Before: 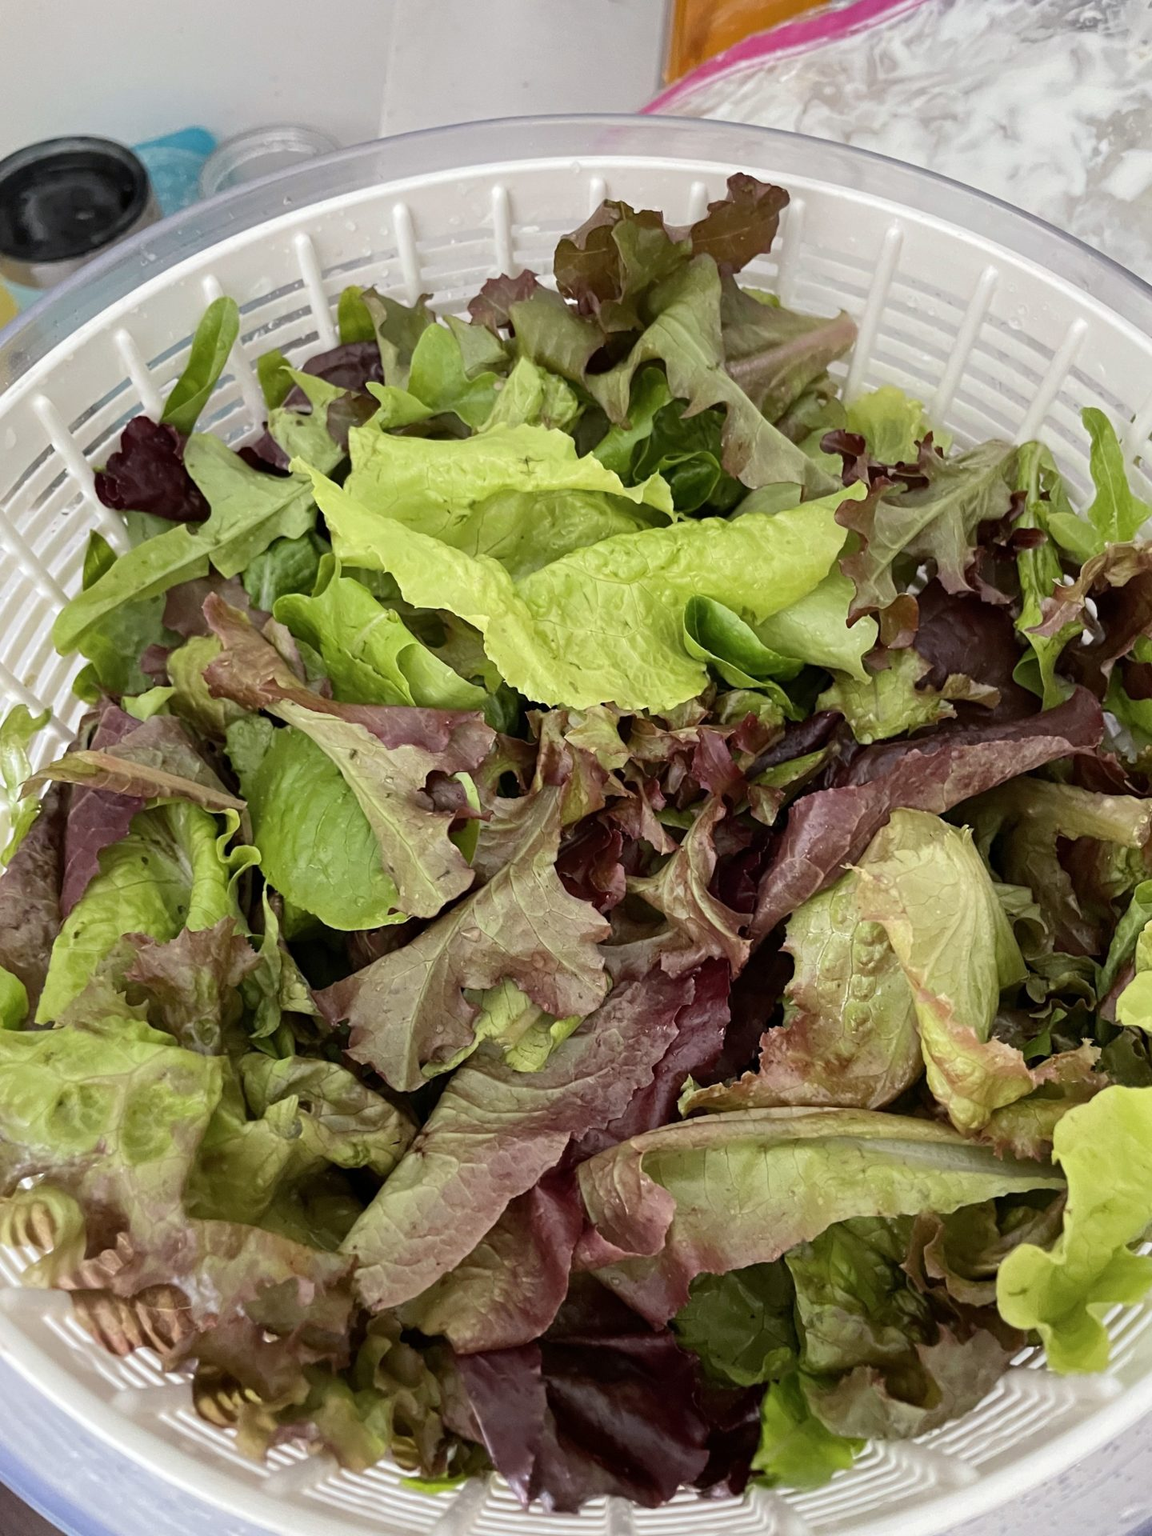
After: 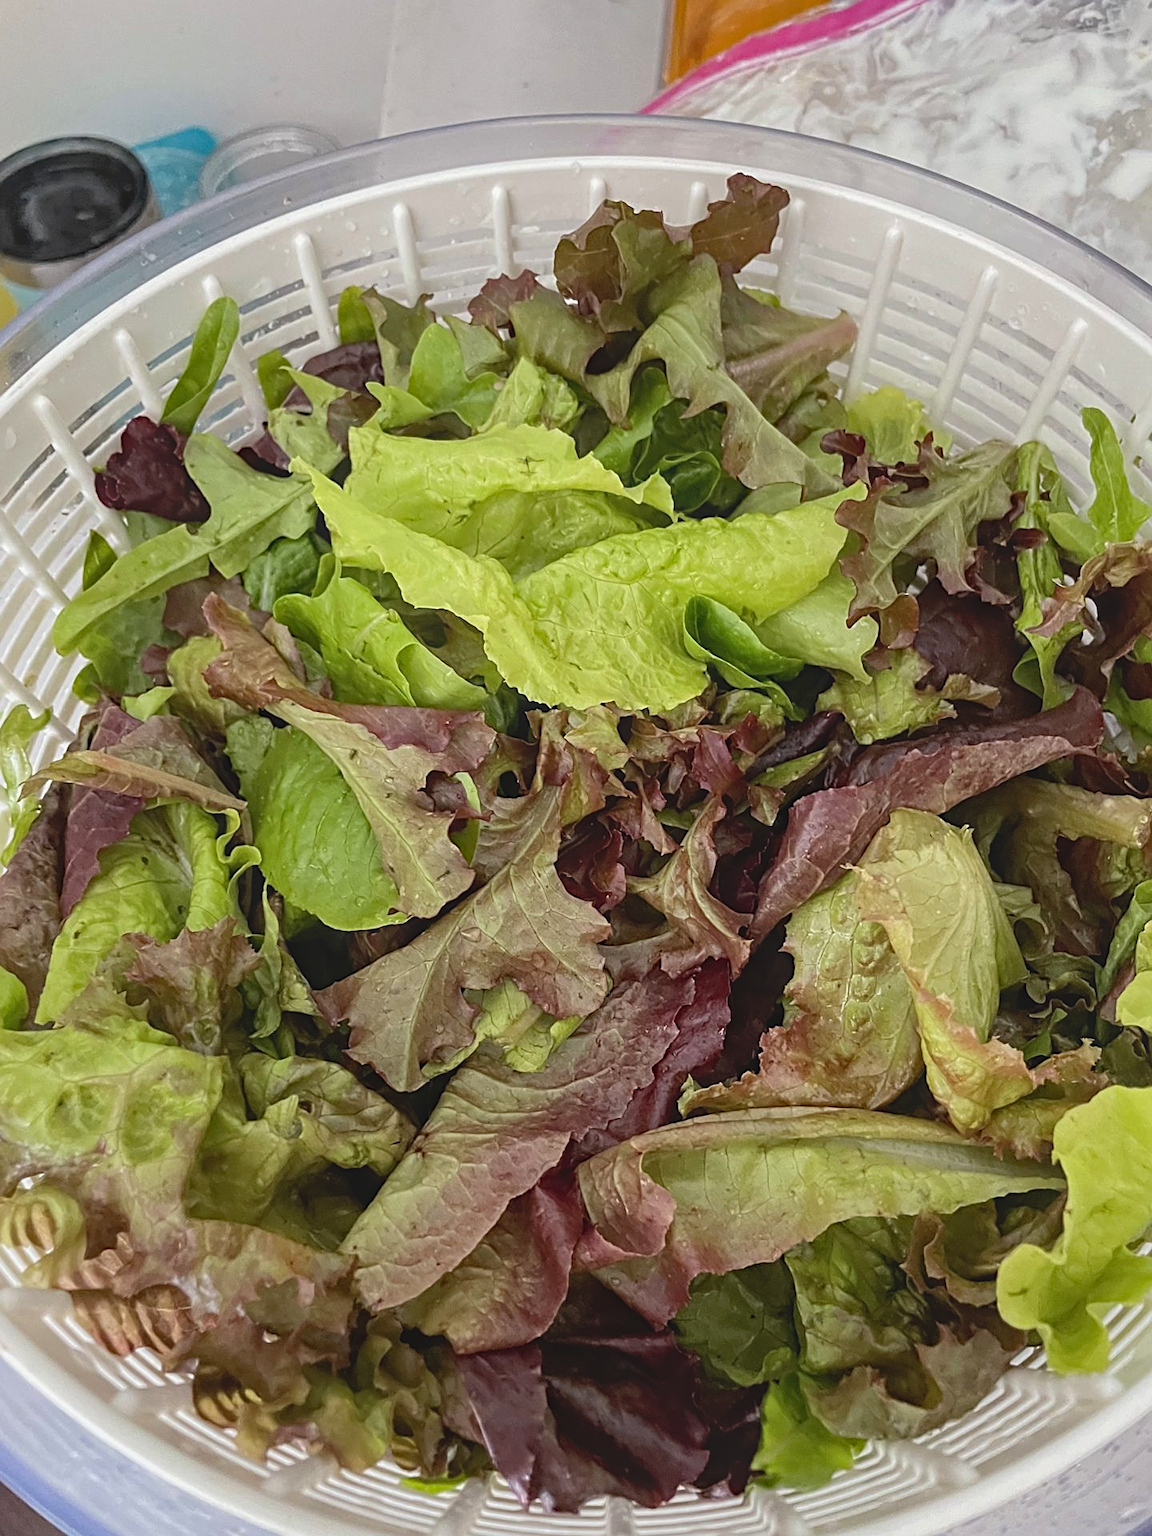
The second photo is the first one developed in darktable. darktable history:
local contrast: highlights 46%, shadows 3%, detail 99%
haze removal: adaptive false
sharpen: on, module defaults
